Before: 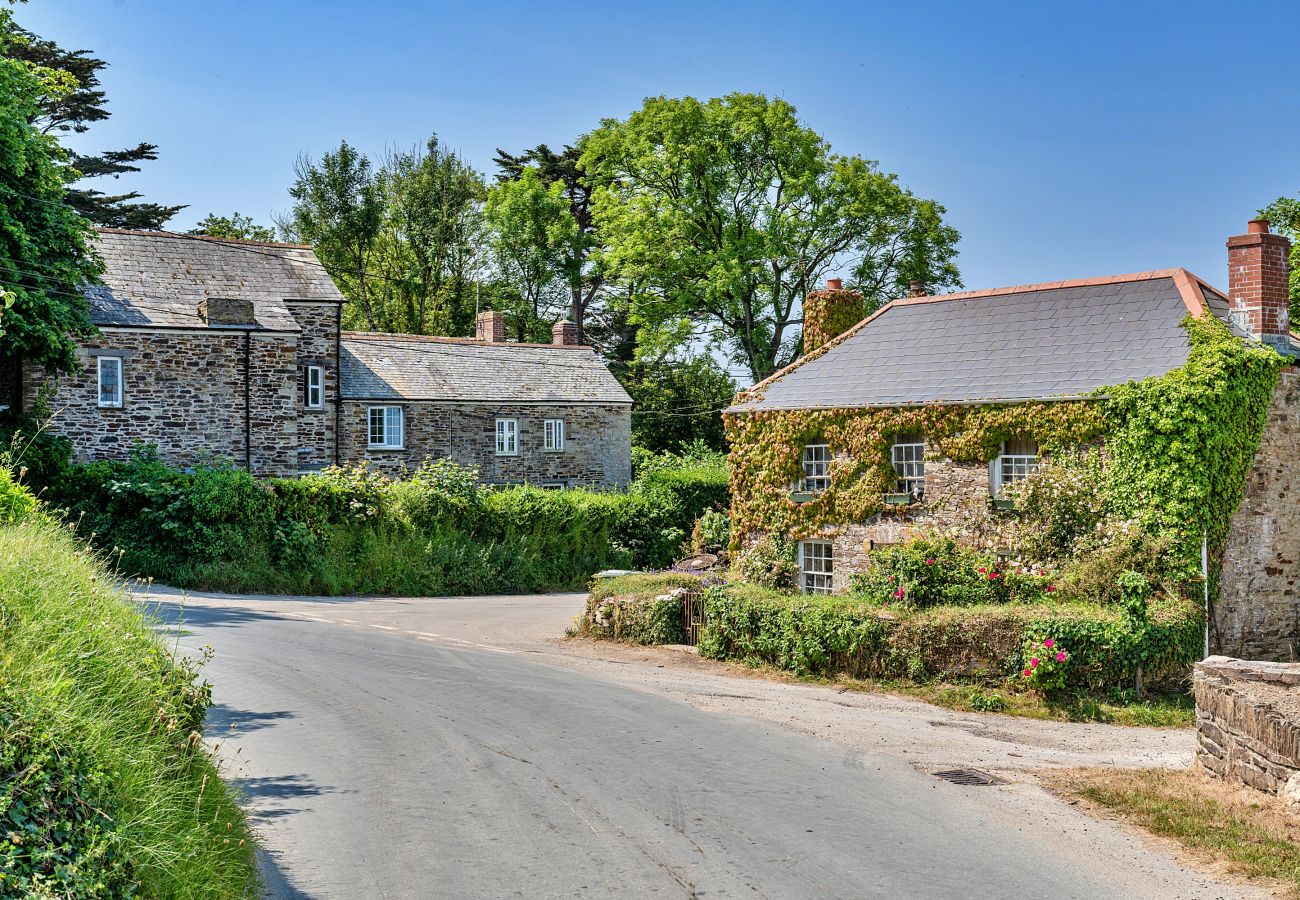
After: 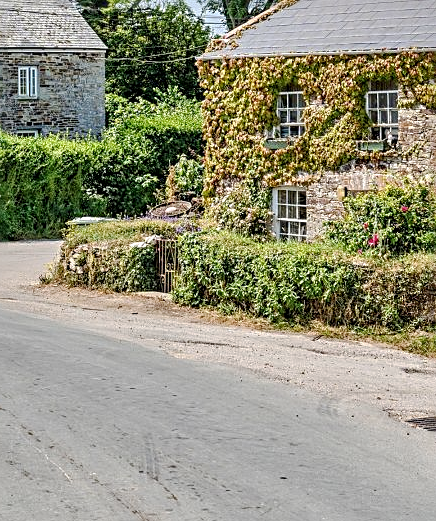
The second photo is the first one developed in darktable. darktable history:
local contrast: detail 130%
base curve: curves: ch0 [(0, 0) (0.262, 0.32) (0.722, 0.705) (1, 1)], preserve colors none
crop: left 40.514%, top 39.259%, right 25.947%, bottom 2.786%
sharpen: radius 3.123
